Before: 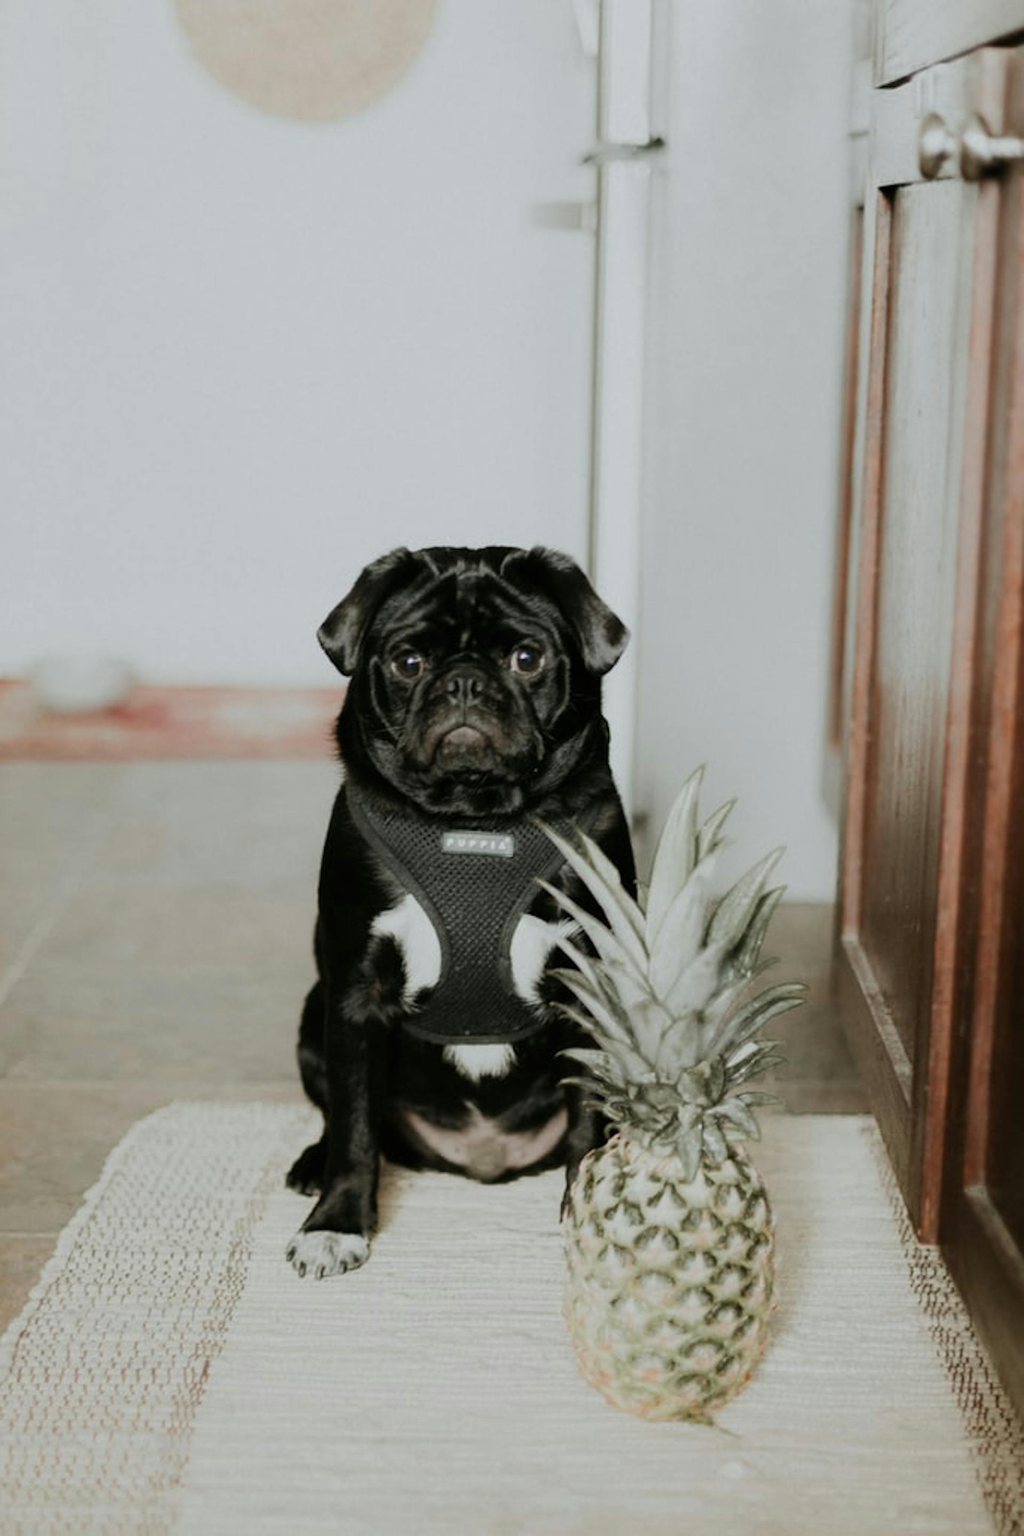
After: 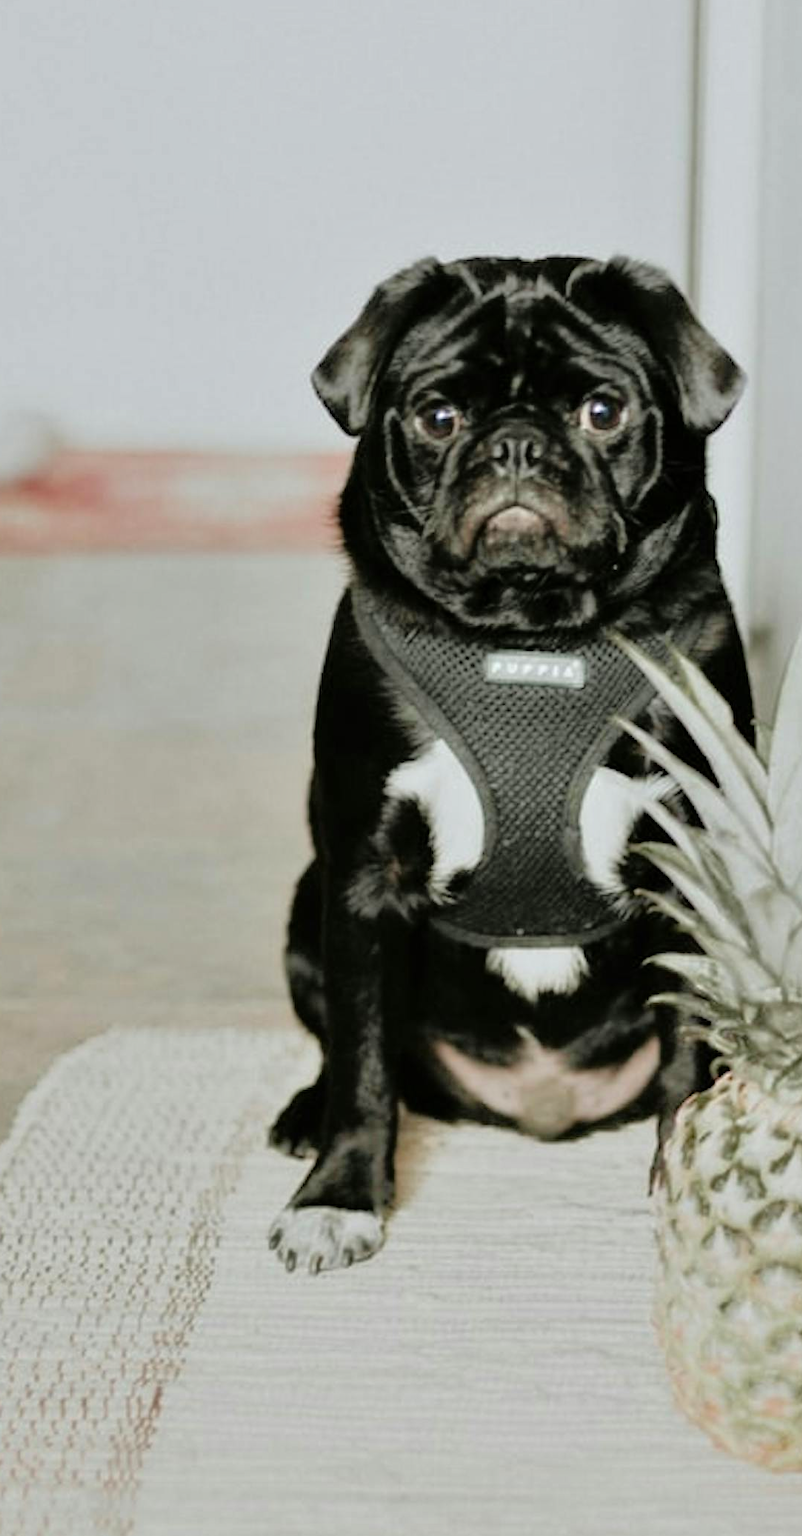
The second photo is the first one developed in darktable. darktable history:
tone equalizer: -7 EV 0.14 EV, -6 EV 0.579 EV, -5 EV 1.13 EV, -4 EV 1.33 EV, -3 EV 1.13 EV, -2 EV 0.6 EV, -1 EV 0.162 EV, mask exposure compensation -0.492 EV
crop: left 9.114%, top 23.598%, right 34.376%, bottom 4.396%
